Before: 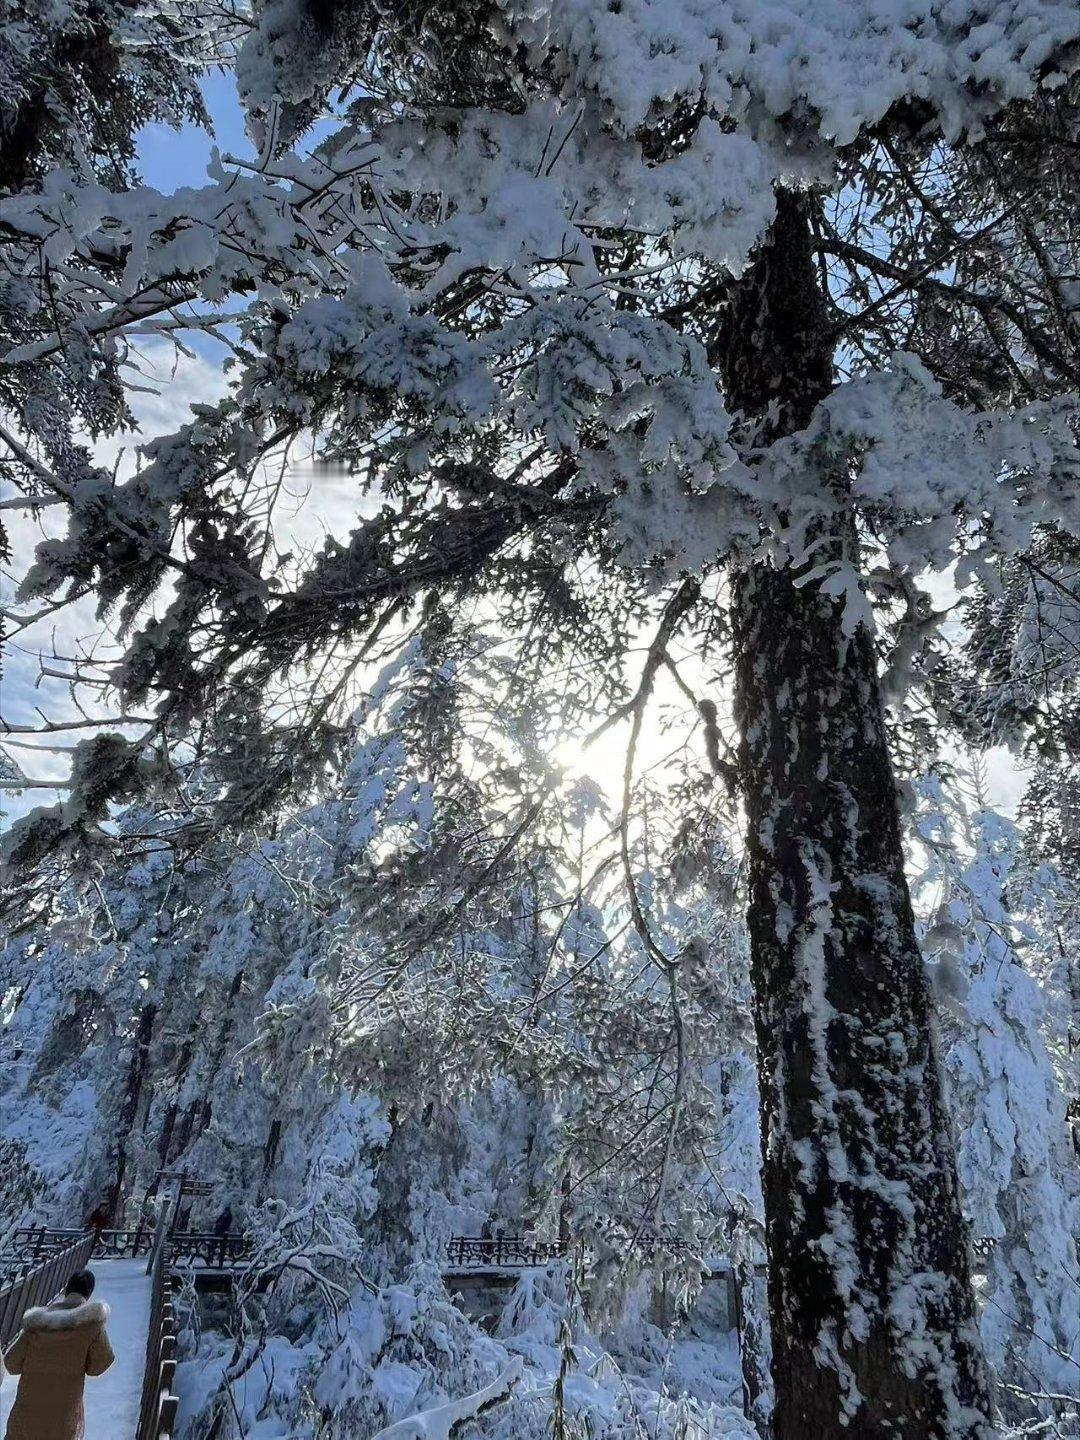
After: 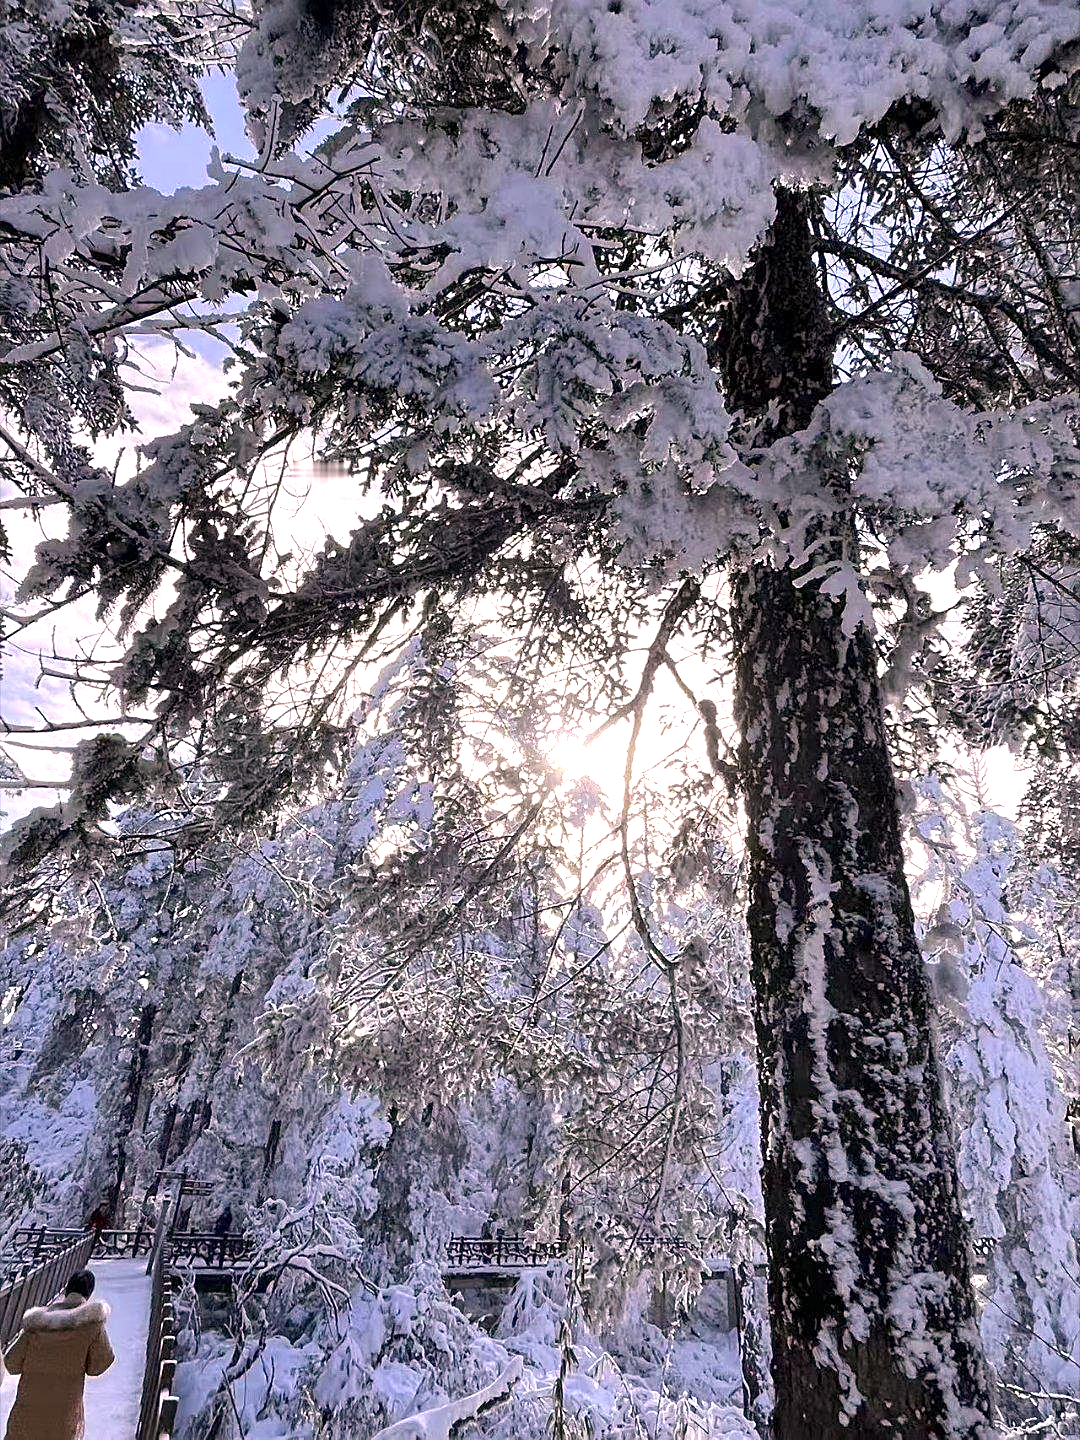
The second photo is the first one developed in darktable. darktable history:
local contrast: mode bilateral grid, contrast 20, coarseness 49, detail 120%, midtone range 0.2
tone equalizer: on, module defaults
exposure: exposure 0.665 EV, compensate highlight preservation false
sharpen: on, module defaults
color correction: highlights a* 14.75, highlights b* 4.72
